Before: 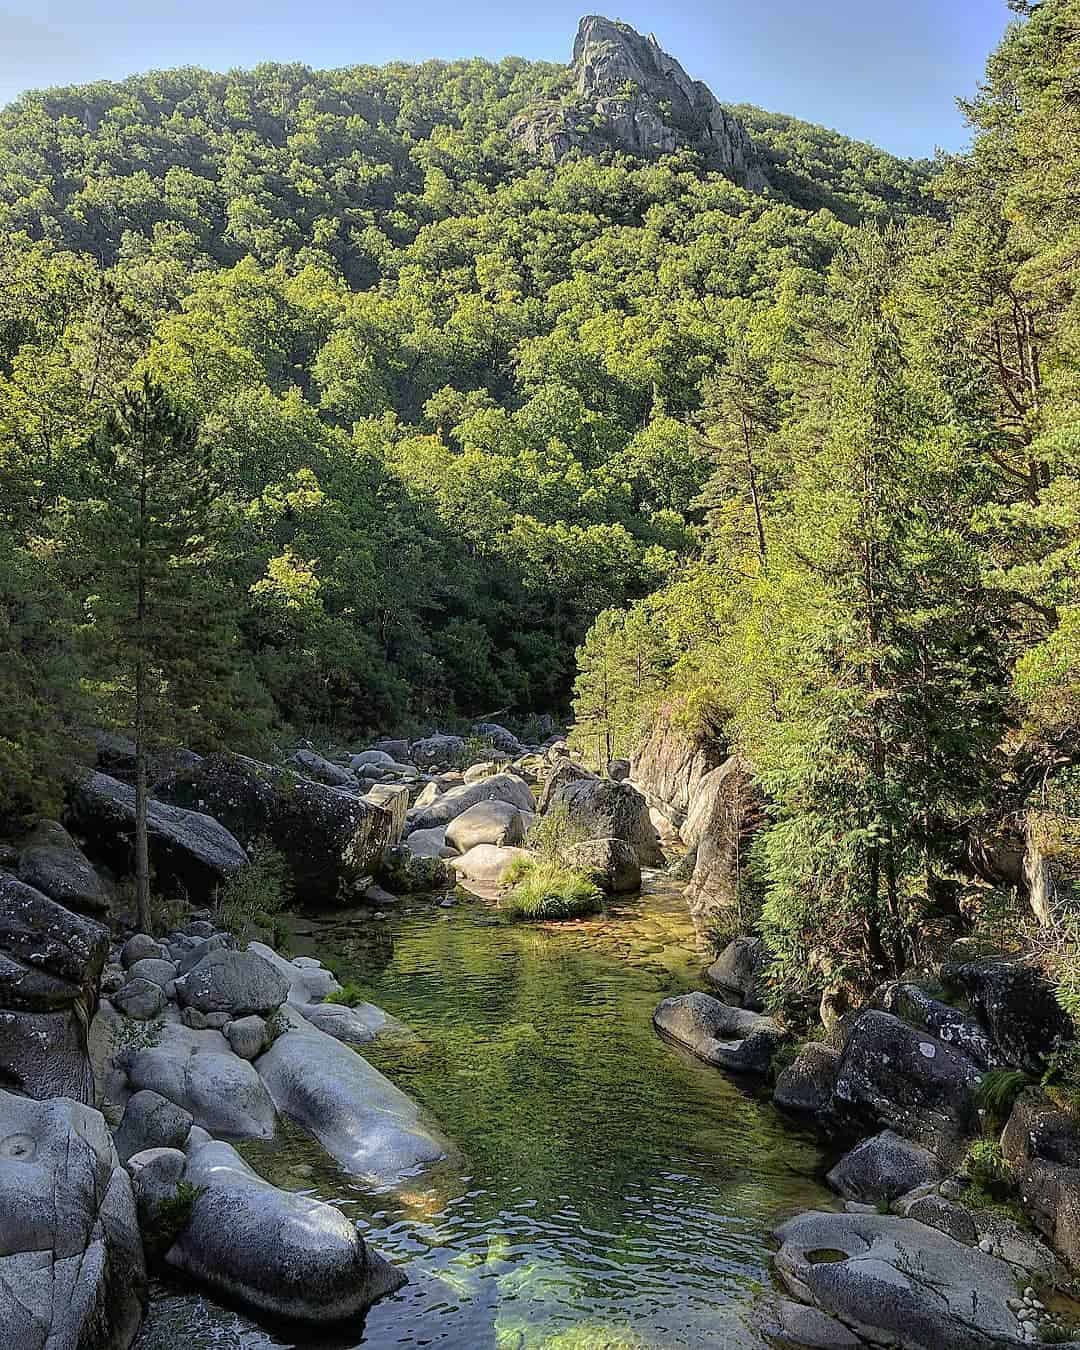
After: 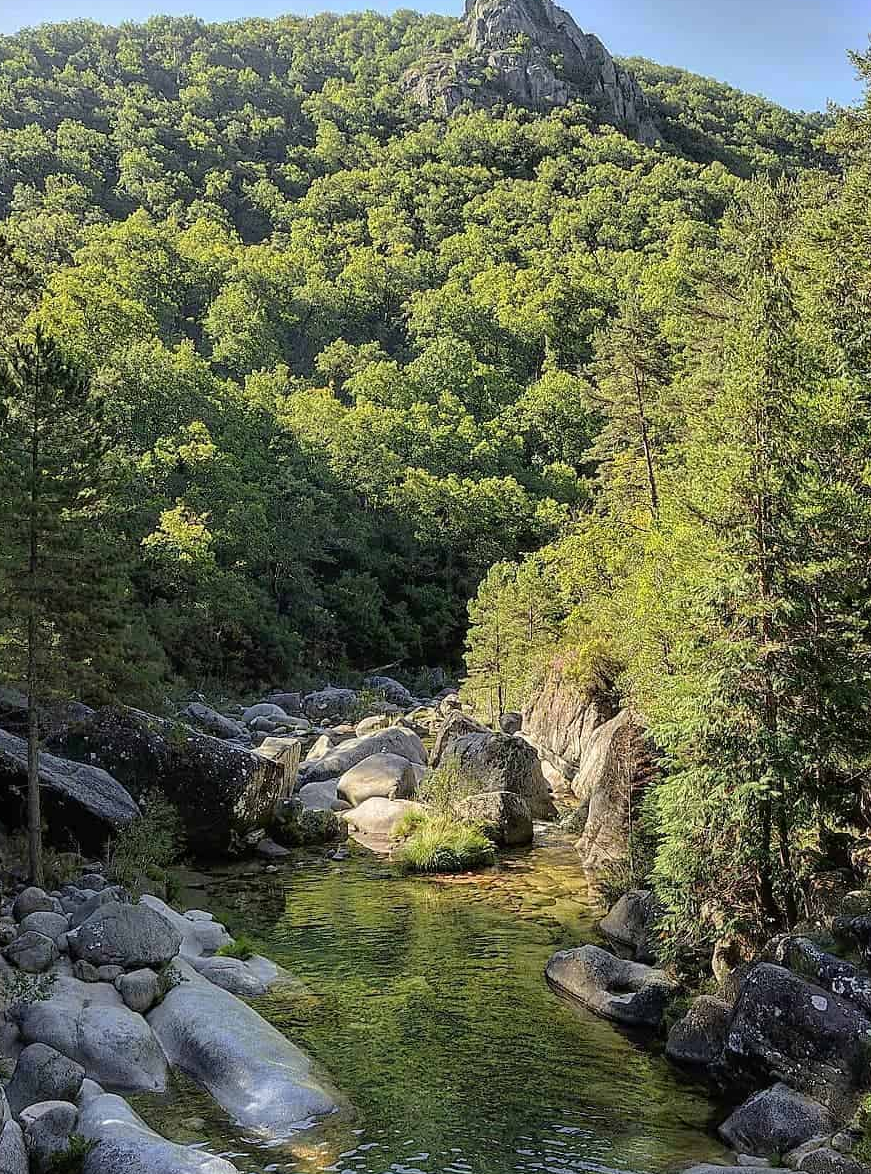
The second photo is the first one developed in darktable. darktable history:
crop: left 10.005%, top 3.5%, right 9.307%, bottom 9.529%
